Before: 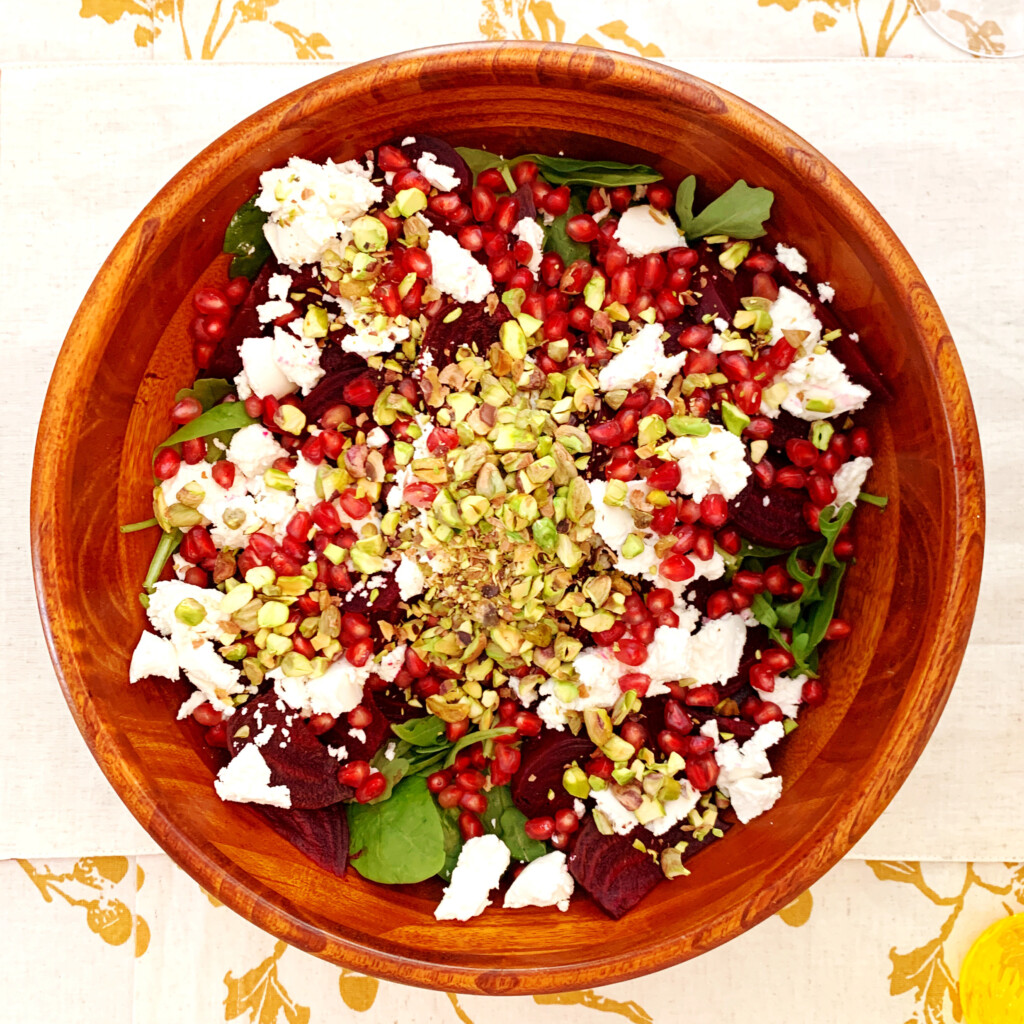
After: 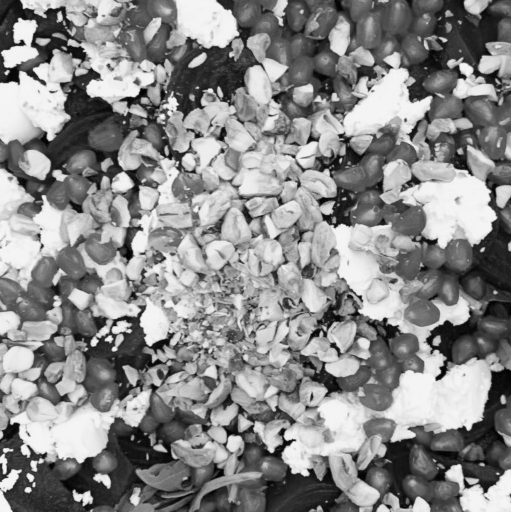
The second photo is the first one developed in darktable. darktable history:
vibrance: vibrance 100%
monochrome: on, module defaults
crop: left 25%, top 25%, right 25%, bottom 25%
white balance: red 0.976, blue 1.04
color balance rgb: perceptual saturation grading › global saturation -0.31%, global vibrance -8%, contrast -13%, saturation formula JzAzBz (2021)
exposure: exposure 0.2 EV, compensate highlight preservation false
color zones: curves: ch0 [(0.068, 0.464) (0.25, 0.5) (0.48, 0.508) (0.75, 0.536) (0.886, 0.476) (0.967, 0.456)]; ch1 [(0.066, 0.456) (0.25, 0.5) (0.616, 0.508) (0.746, 0.56) (0.934, 0.444)]
contrast brightness saturation: contrast 0.1, saturation -0.36
